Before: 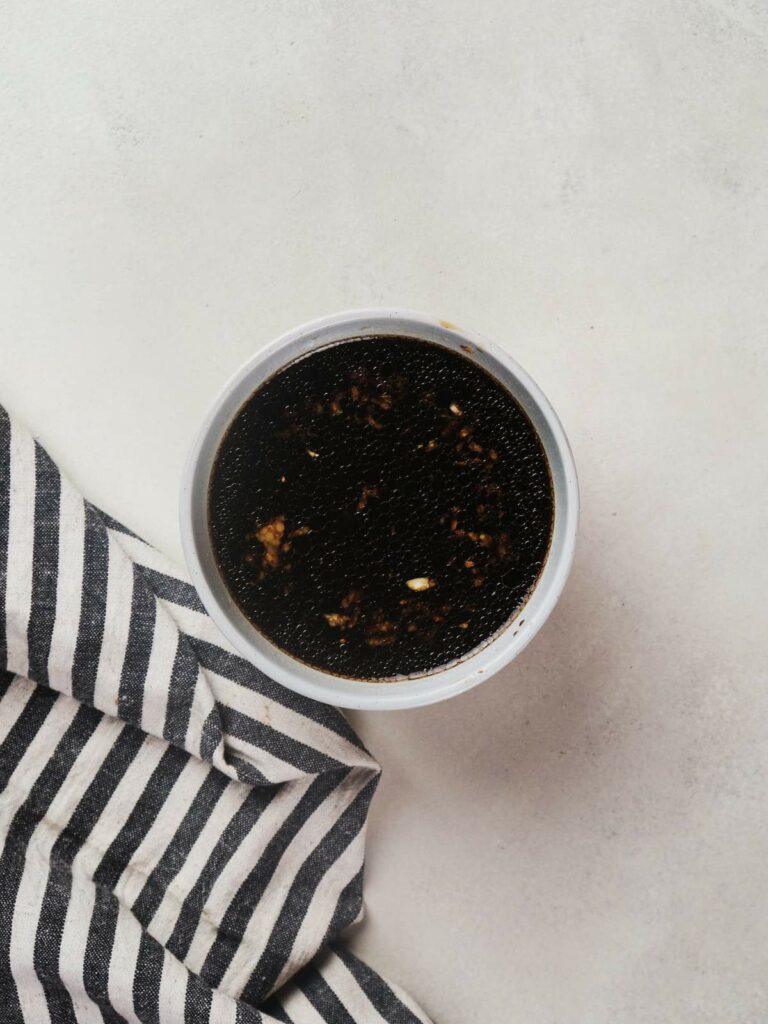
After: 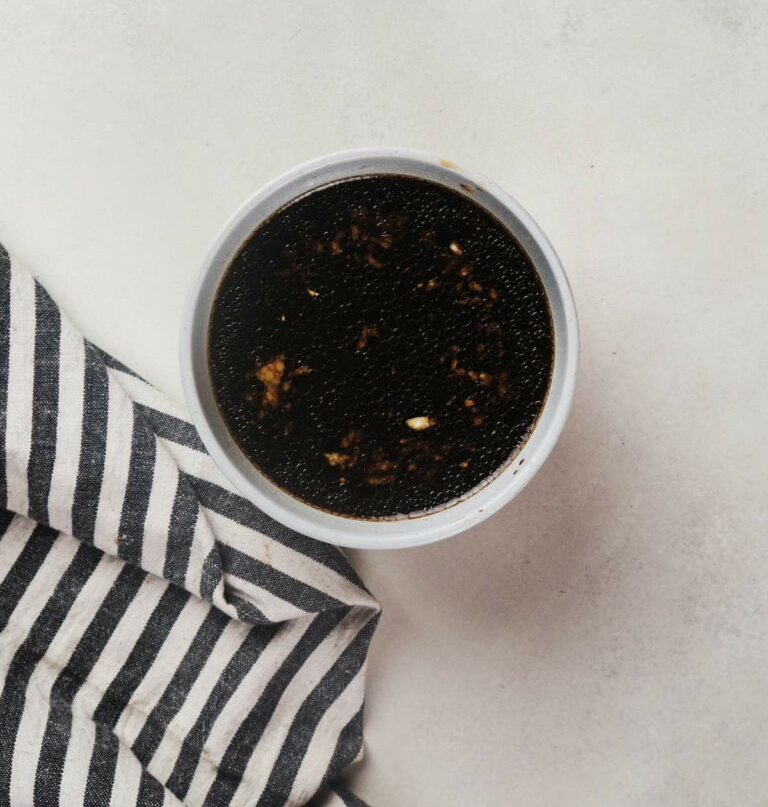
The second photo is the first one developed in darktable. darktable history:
crop and rotate: top 15.768%, bottom 5.341%
